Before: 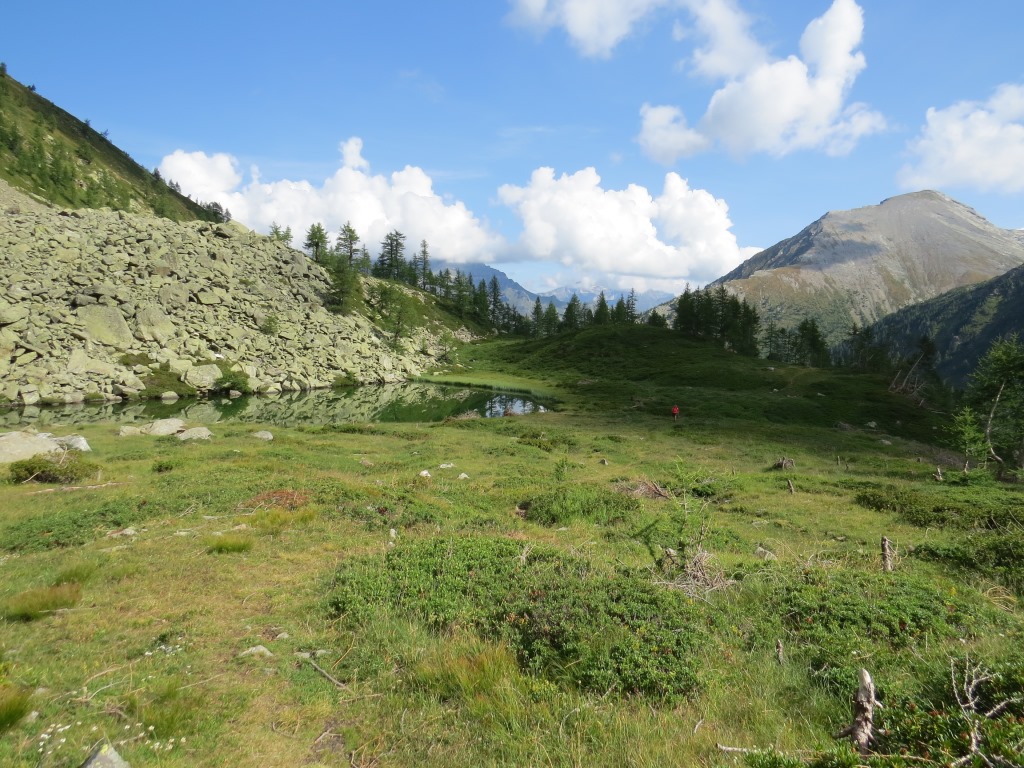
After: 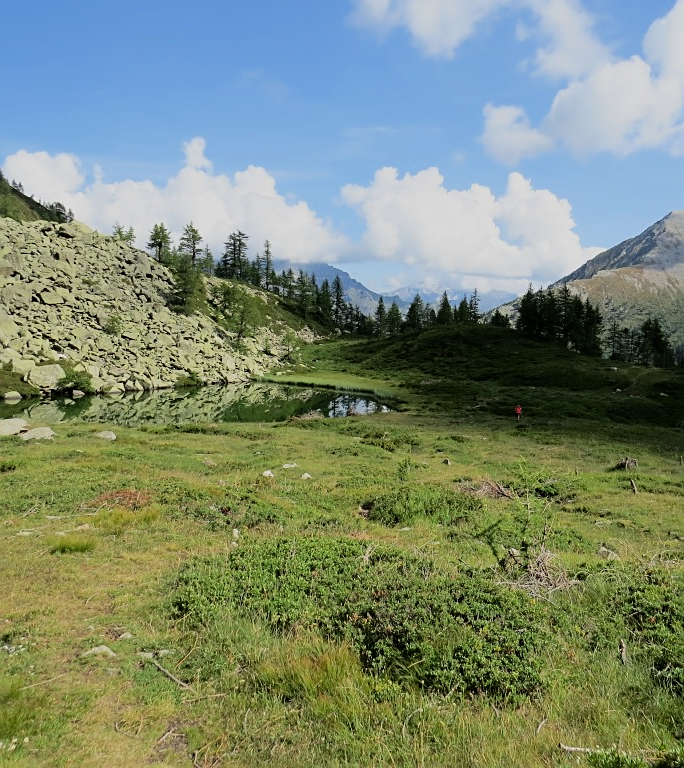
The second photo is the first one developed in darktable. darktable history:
tone equalizer: mask exposure compensation -0.5 EV
crop: left 15.419%, right 17.724%
filmic rgb: middle gray luminance 28.92%, black relative exposure -10.27 EV, white relative exposure 5.49 EV, target black luminance 0%, hardness 3.96, latitude 1.75%, contrast 1.121, highlights saturation mix 6.02%, shadows ↔ highlights balance 15.58%, color science v6 (2022)
sharpen: on, module defaults
